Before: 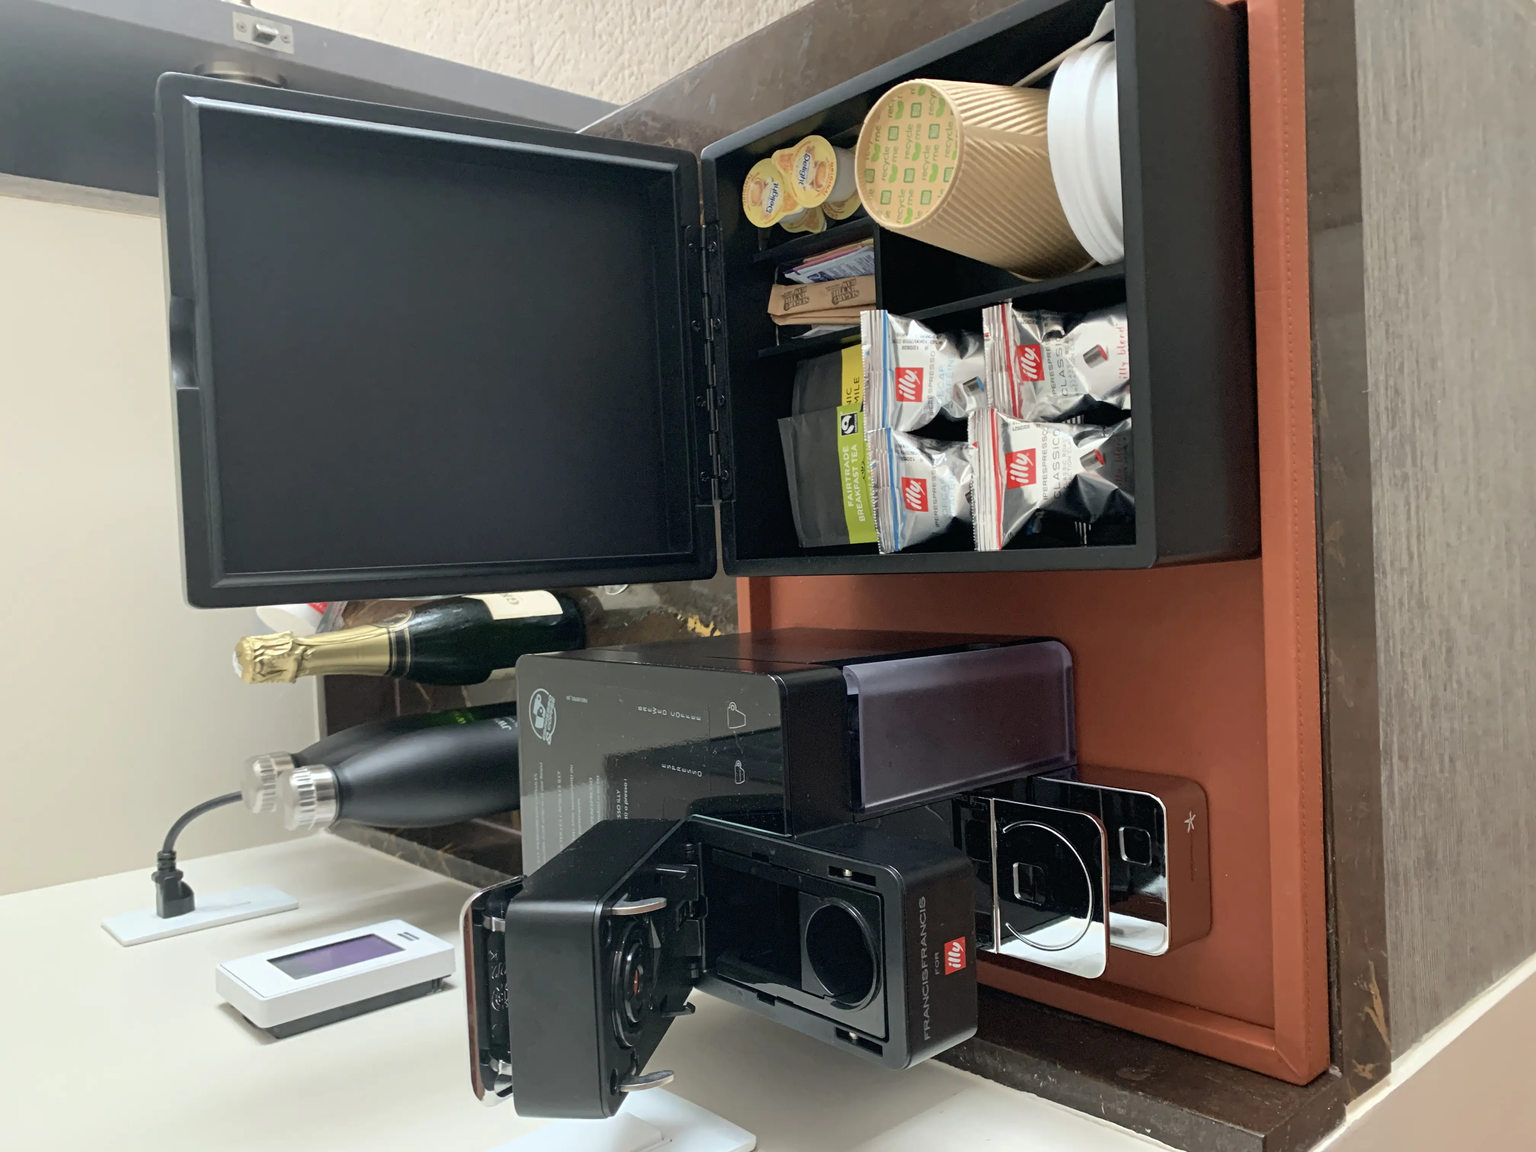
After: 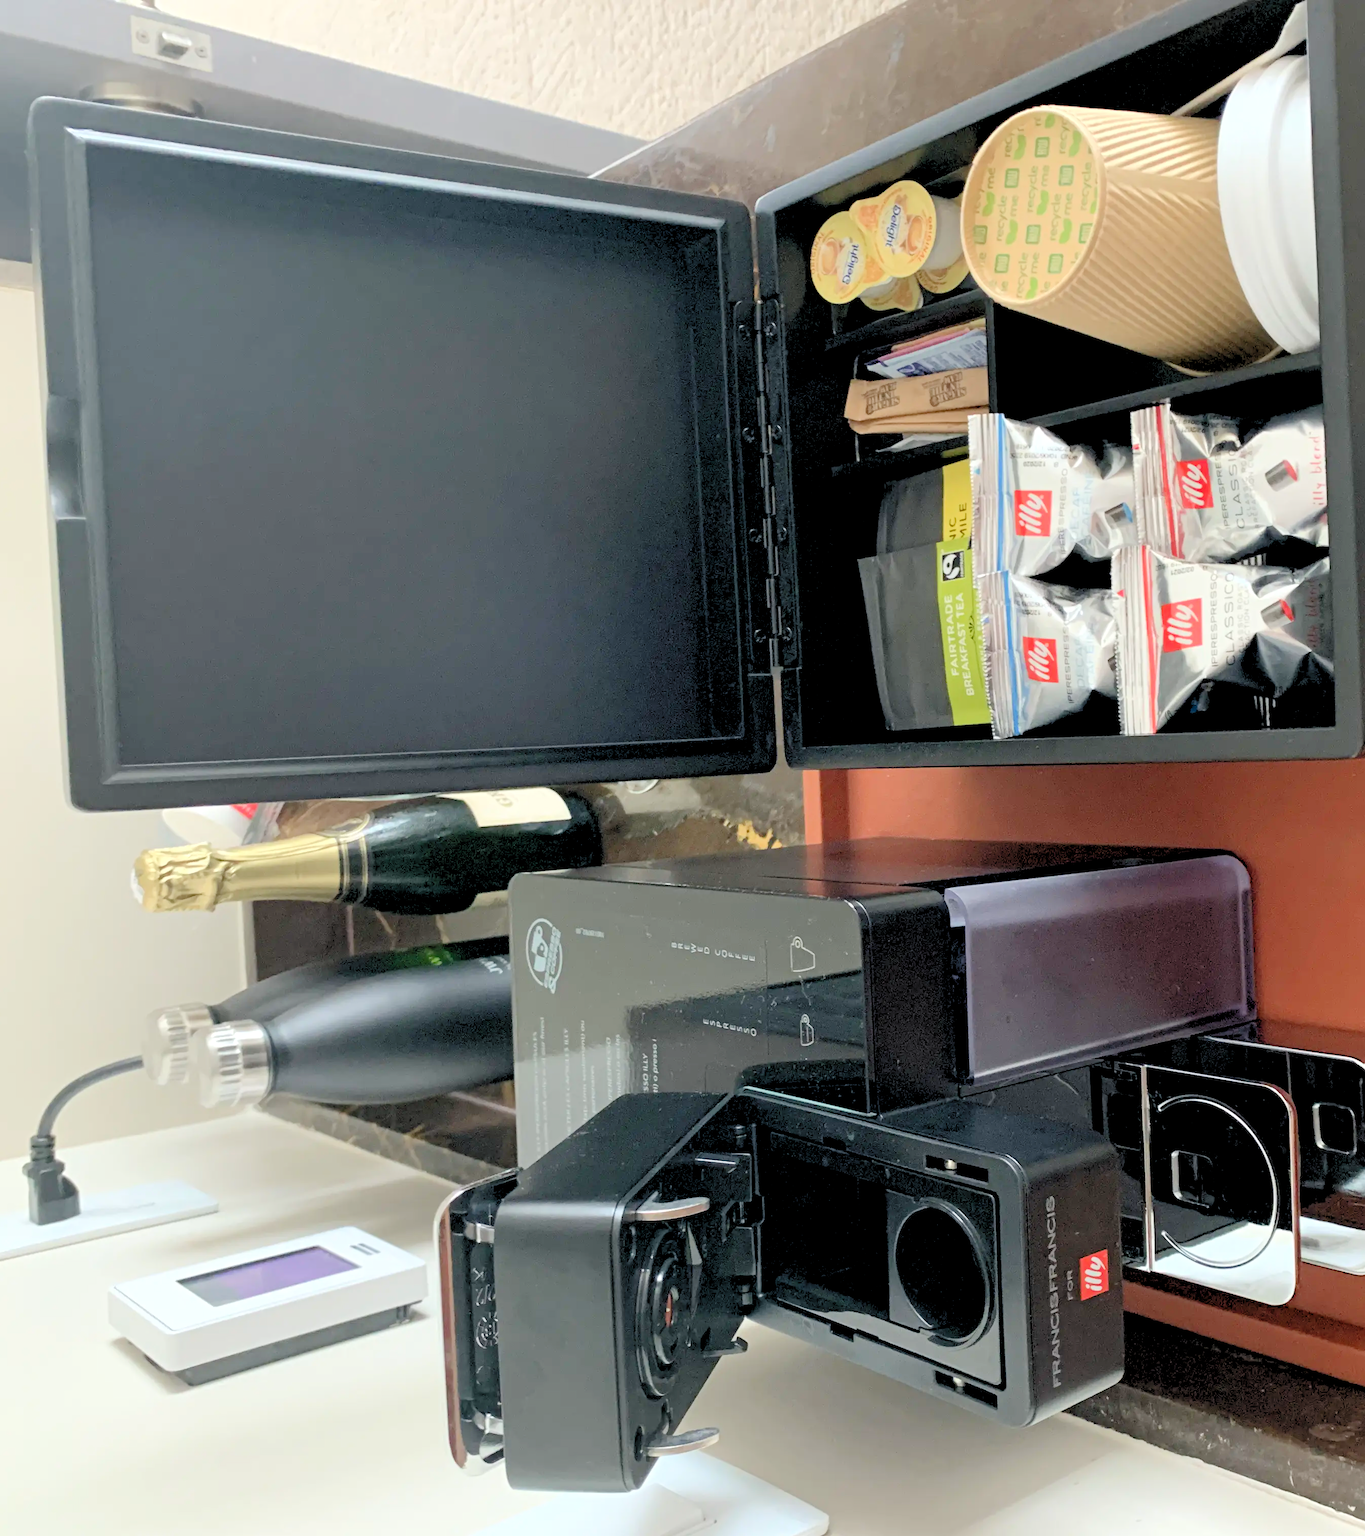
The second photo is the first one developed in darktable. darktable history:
crop and rotate: left 8.786%, right 24.548%
levels: levels [0.072, 0.414, 0.976]
